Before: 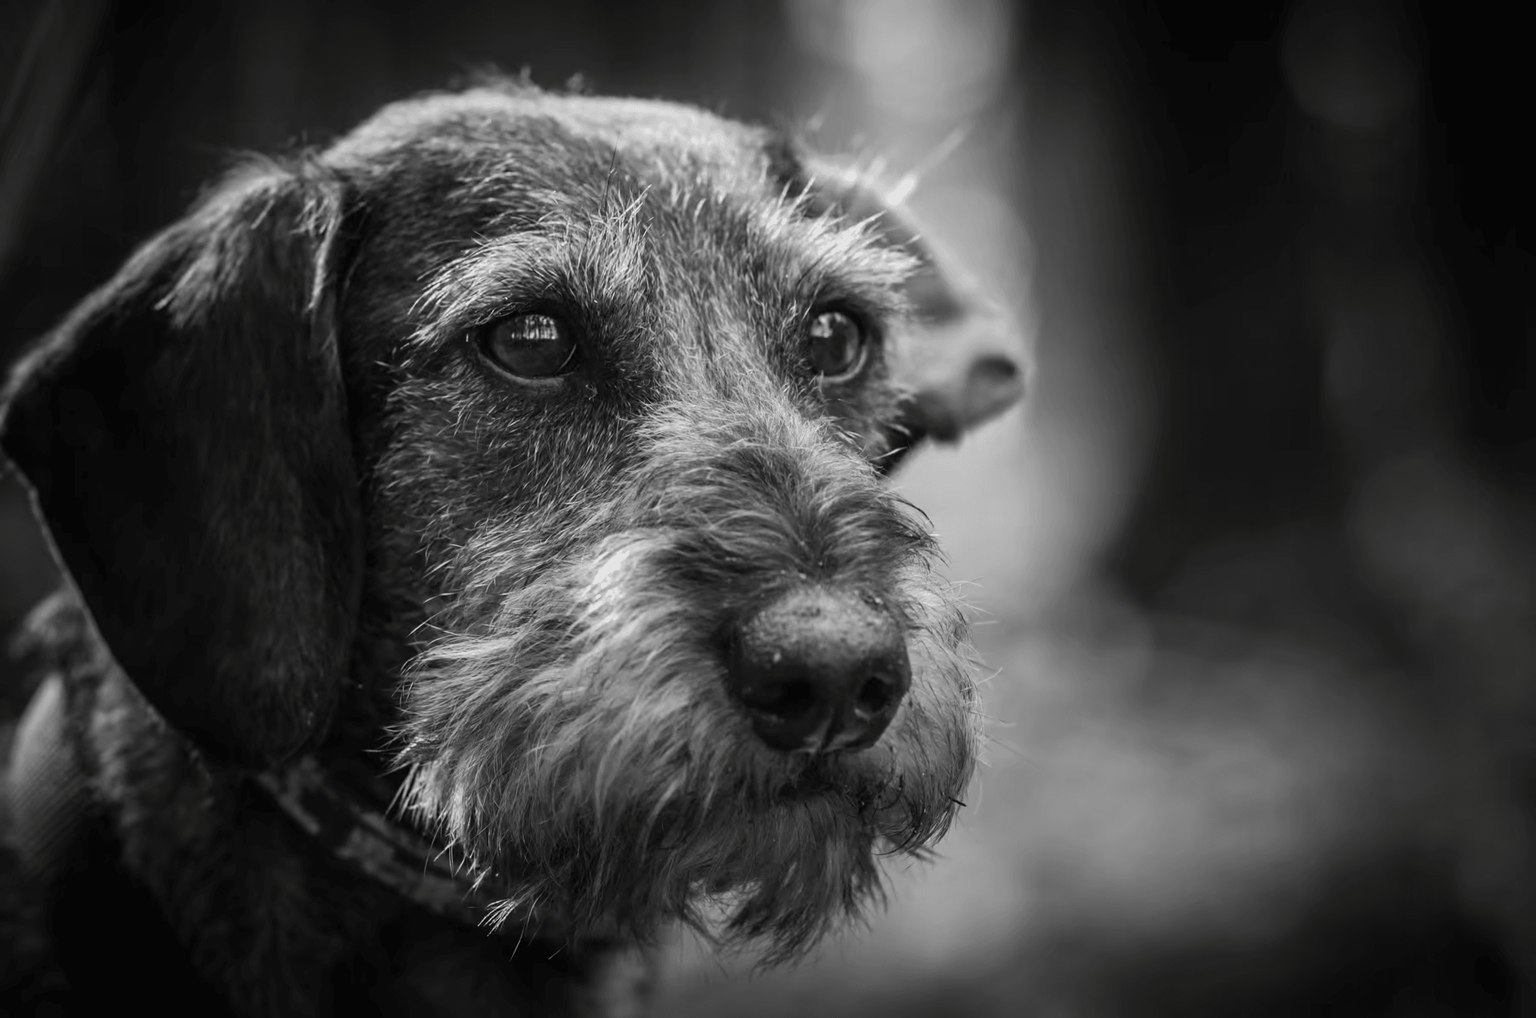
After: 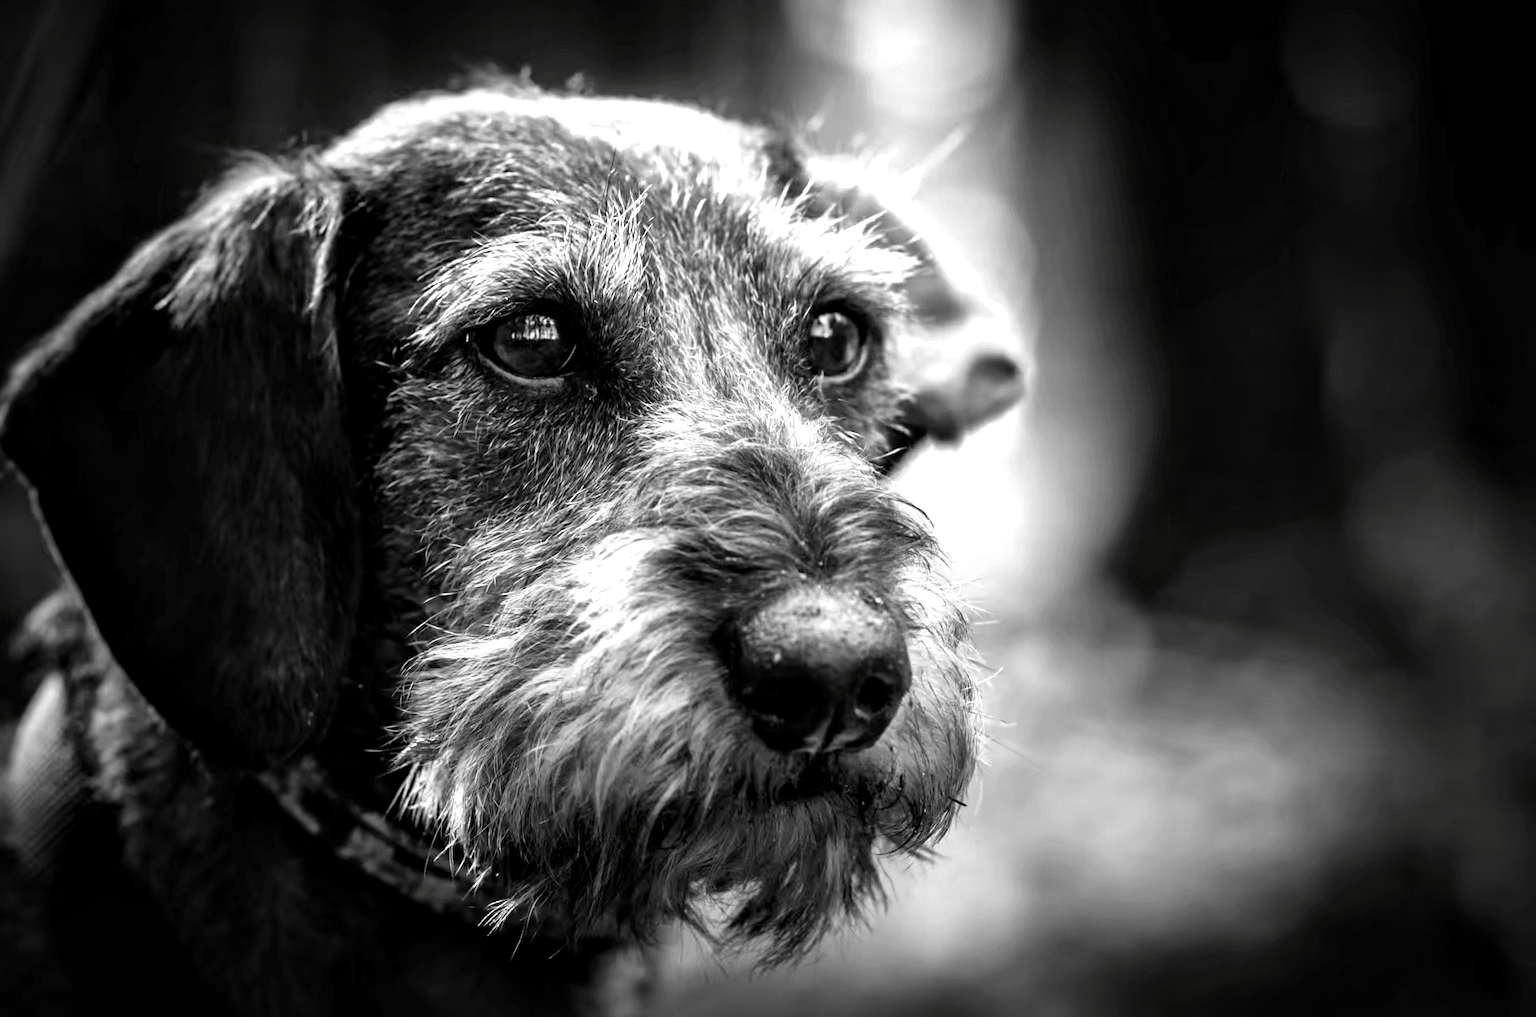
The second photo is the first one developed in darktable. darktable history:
tone equalizer: -8 EV -1.09 EV, -7 EV -1.03 EV, -6 EV -0.889 EV, -5 EV -0.602 EV, -3 EV 0.556 EV, -2 EV 0.841 EV, -1 EV 0.989 EV, +0 EV 1.06 EV
local contrast: mode bilateral grid, contrast 20, coarseness 51, detail 162%, midtone range 0.2
